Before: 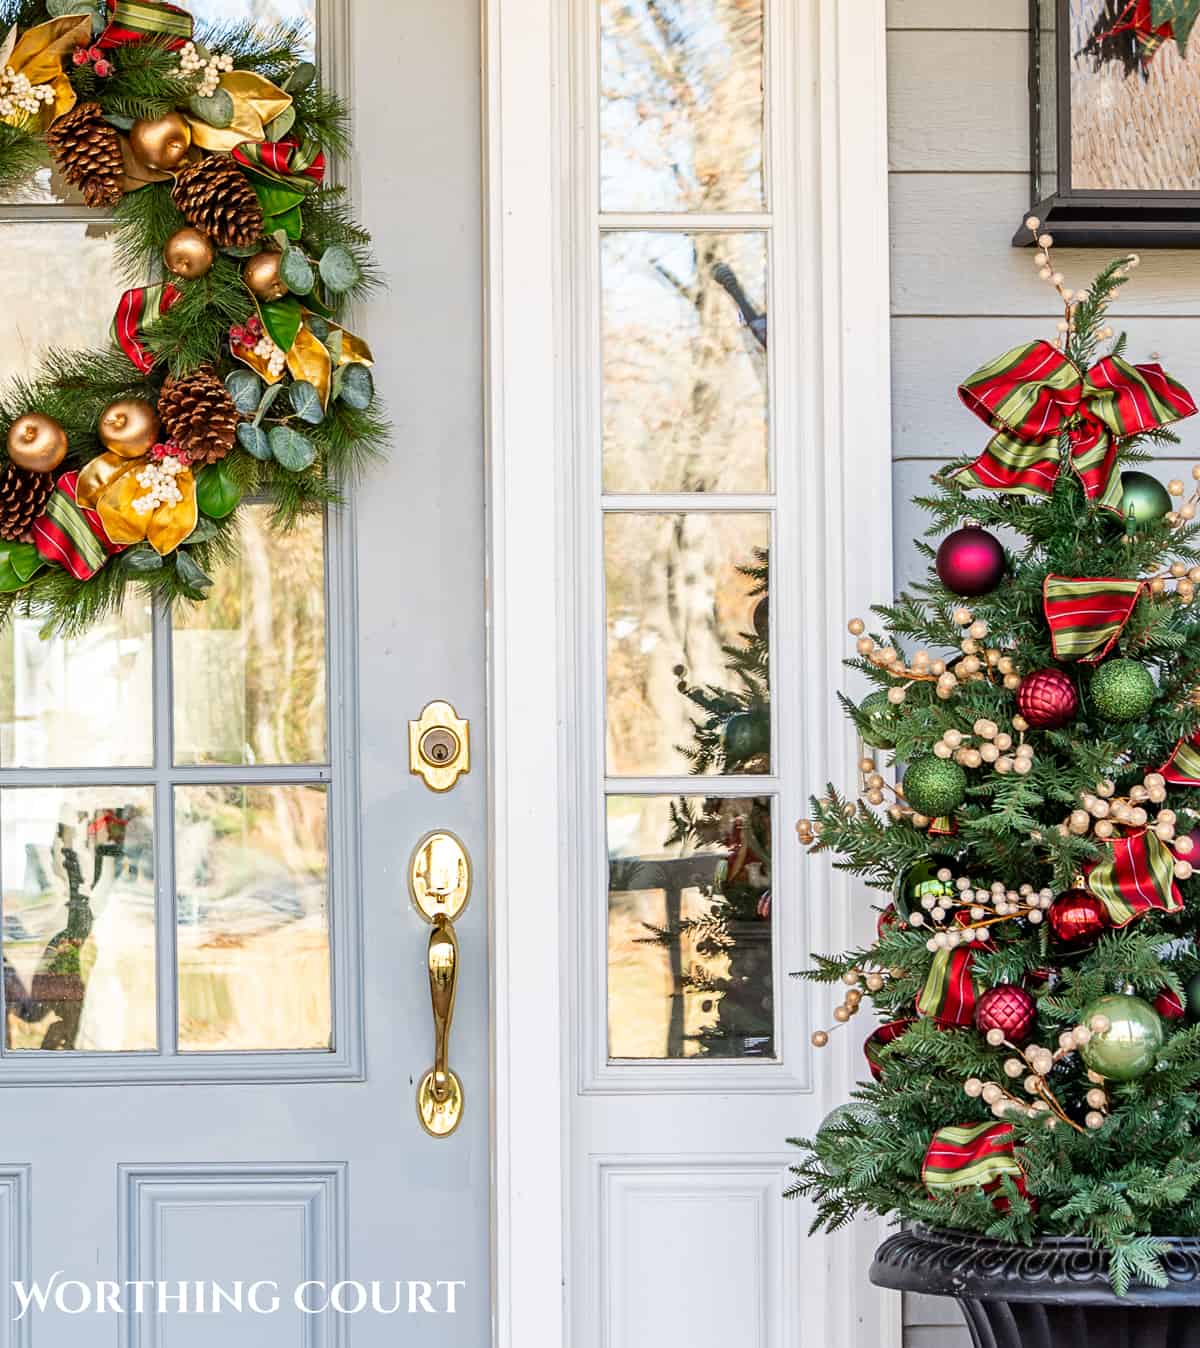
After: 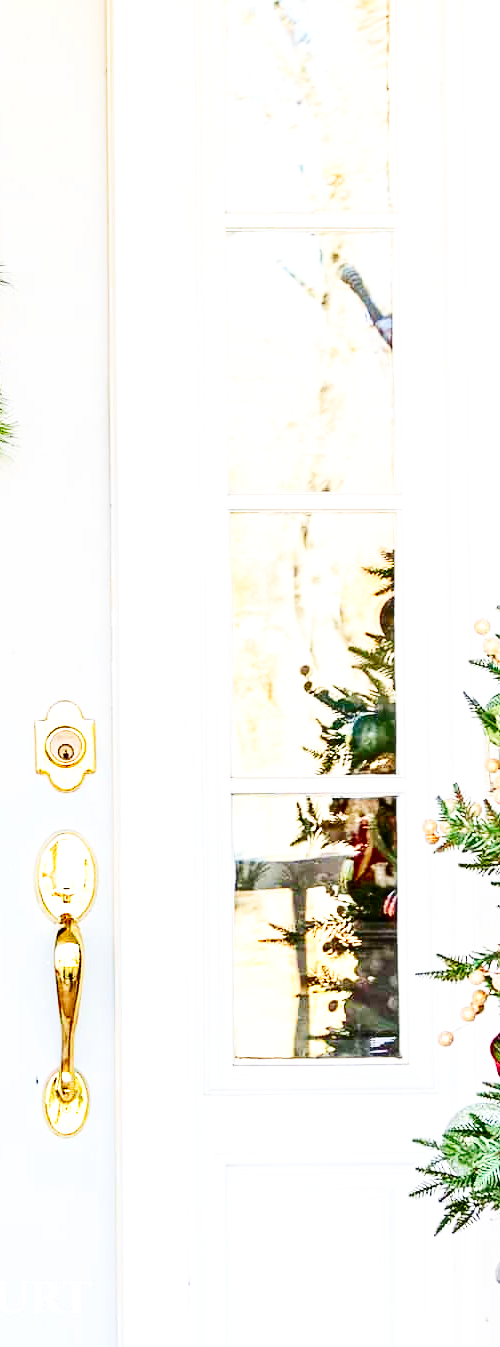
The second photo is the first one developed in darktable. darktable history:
exposure: black level correction 0, exposure 0.3 EV, compensate highlight preservation false
base curve: curves: ch0 [(0, 0.003) (0.001, 0.002) (0.006, 0.004) (0.02, 0.022) (0.048, 0.086) (0.094, 0.234) (0.162, 0.431) (0.258, 0.629) (0.385, 0.8) (0.548, 0.918) (0.751, 0.988) (1, 1)], preserve colors none
contrast brightness saturation: contrast 0.19, brightness -0.11, saturation 0.21
crop: left 31.229%, right 27.105%
